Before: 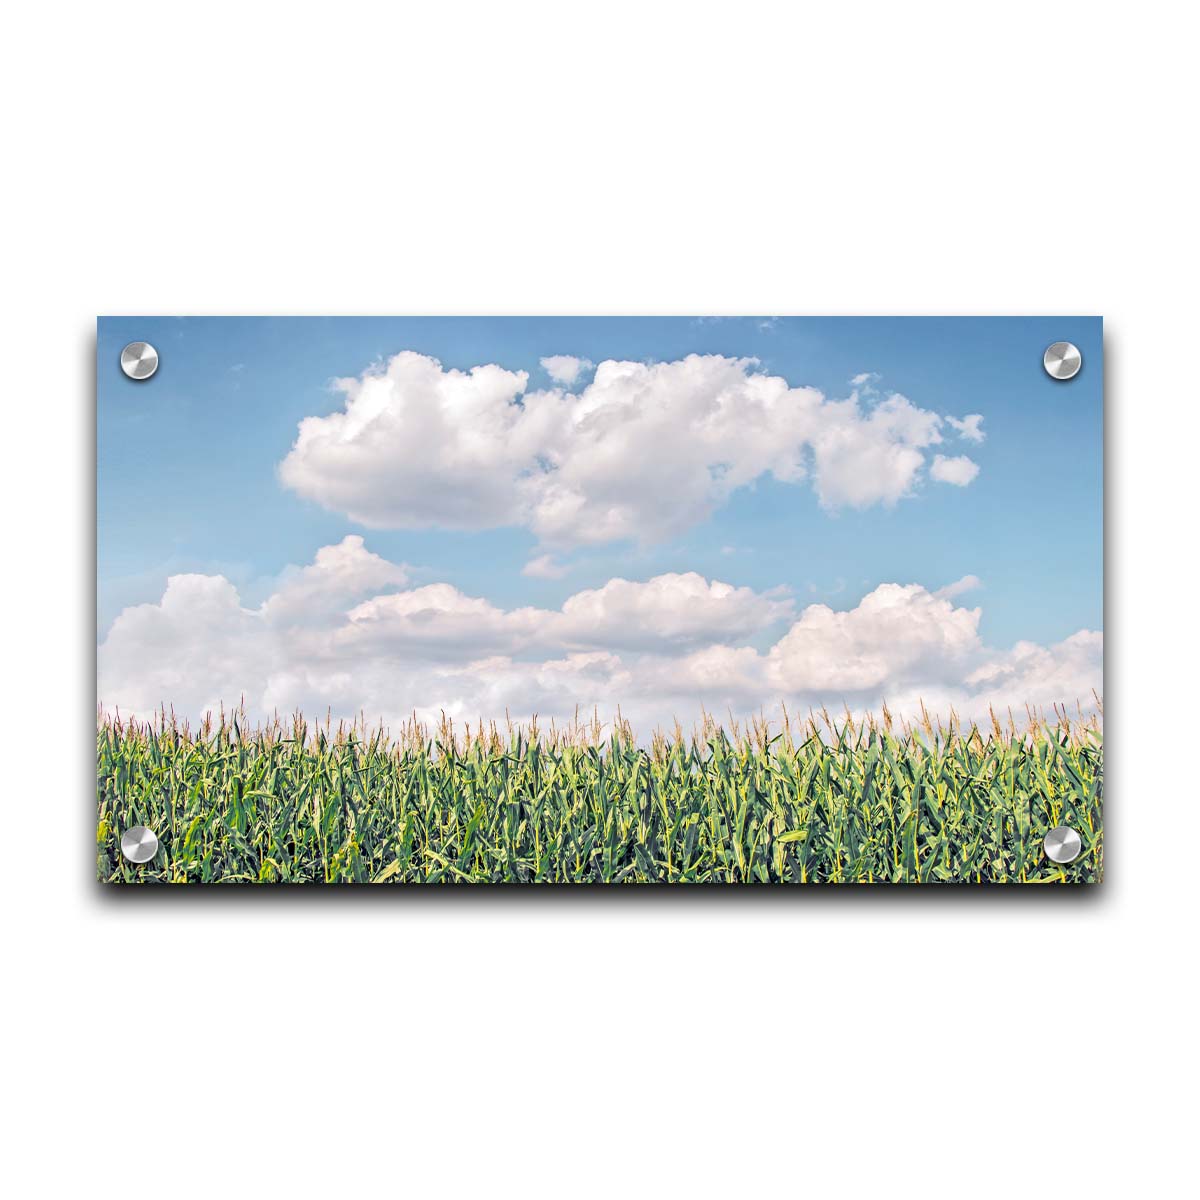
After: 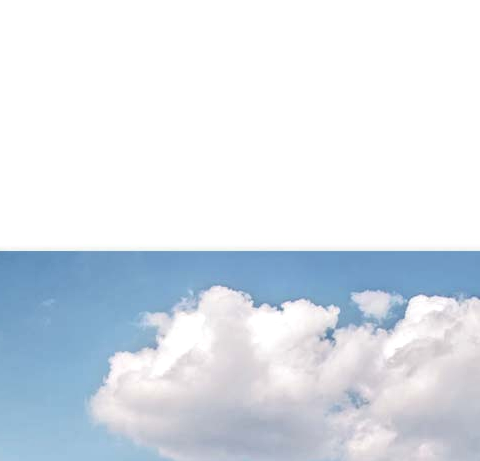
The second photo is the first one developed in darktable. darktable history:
local contrast: highlights 105%, shadows 101%, detail 131%, midtone range 0.2
crop: left 15.785%, top 5.421%, right 44.185%, bottom 56.149%
